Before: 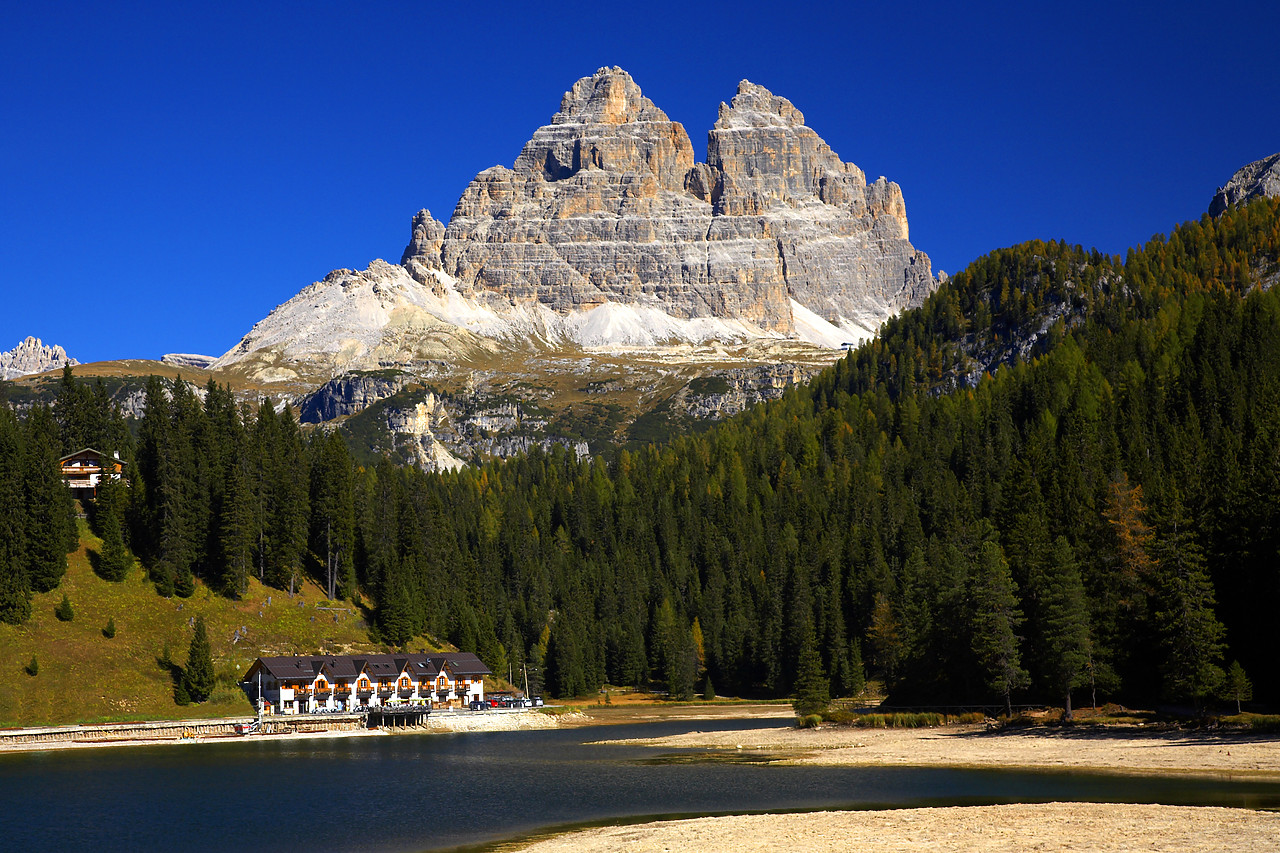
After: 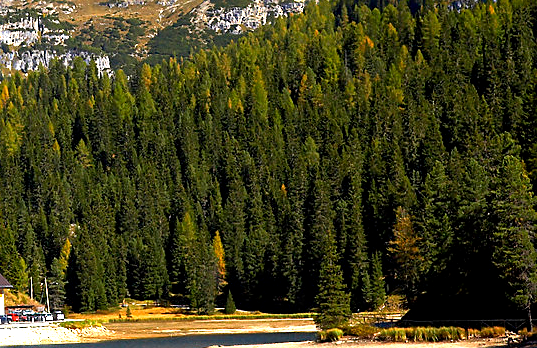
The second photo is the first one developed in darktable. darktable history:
exposure: black level correction 0.001, exposure 0.5 EV, compensate exposure bias true, compensate highlight preservation false
sharpen: on, module defaults
crop: left 37.45%, top 45.328%, right 20.525%, bottom 13.812%
